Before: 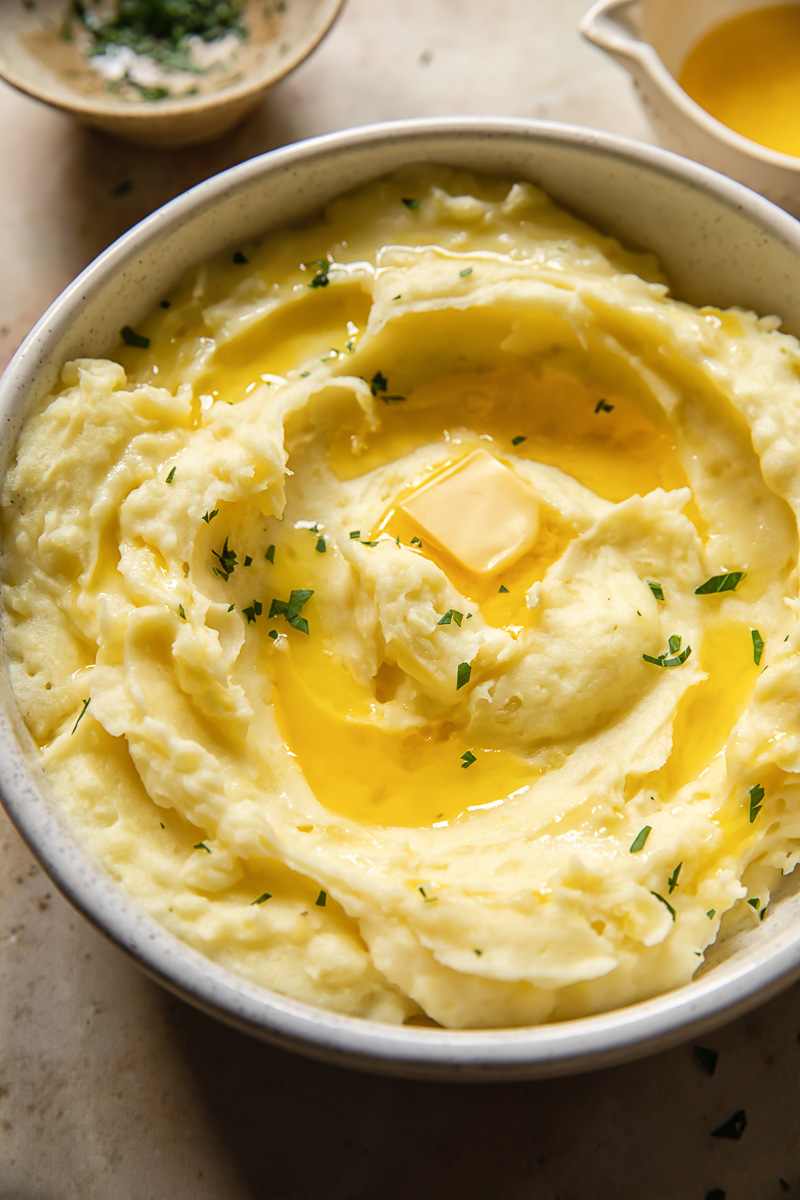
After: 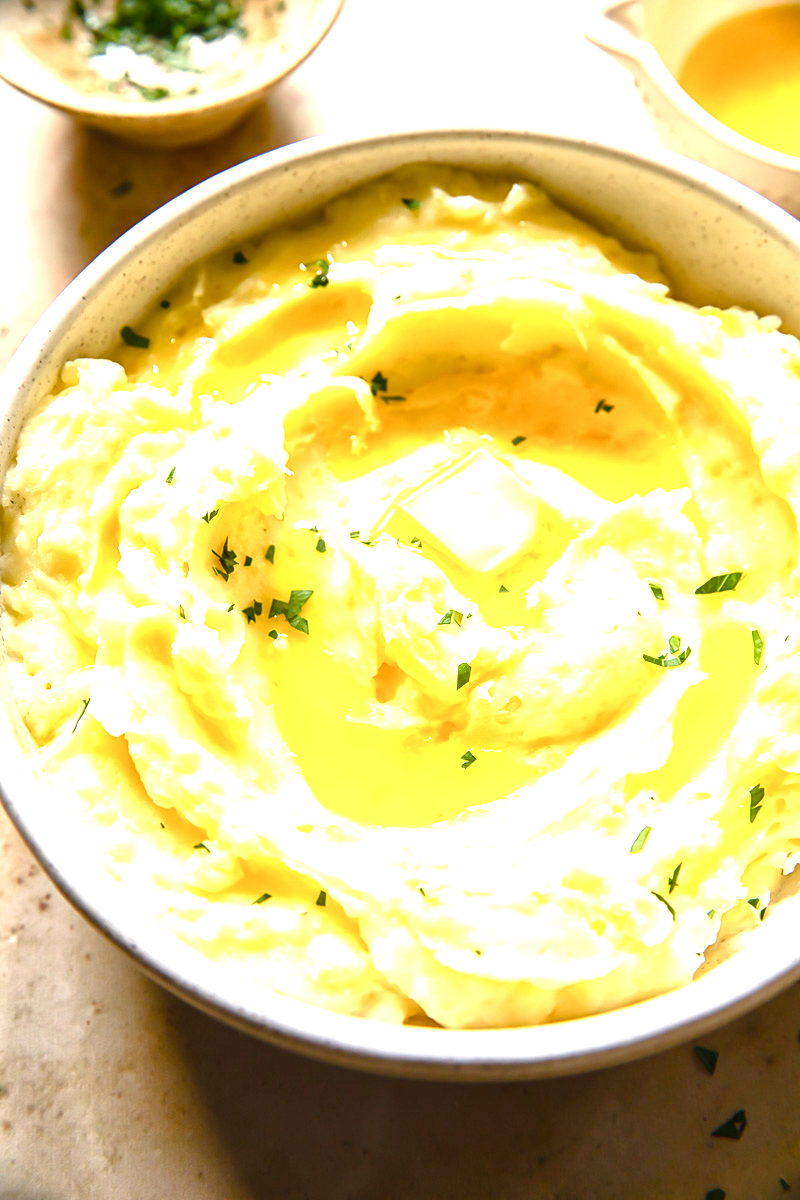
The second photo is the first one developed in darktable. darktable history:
exposure: black level correction 0, exposure 1.6 EV, compensate exposure bias true, compensate highlight preservation false
color balance rgb: perceptual saturation grading › global saturation 20%, perceptual saturation grading › highlights -25%, perceptual saturation grading › shadows 50%
